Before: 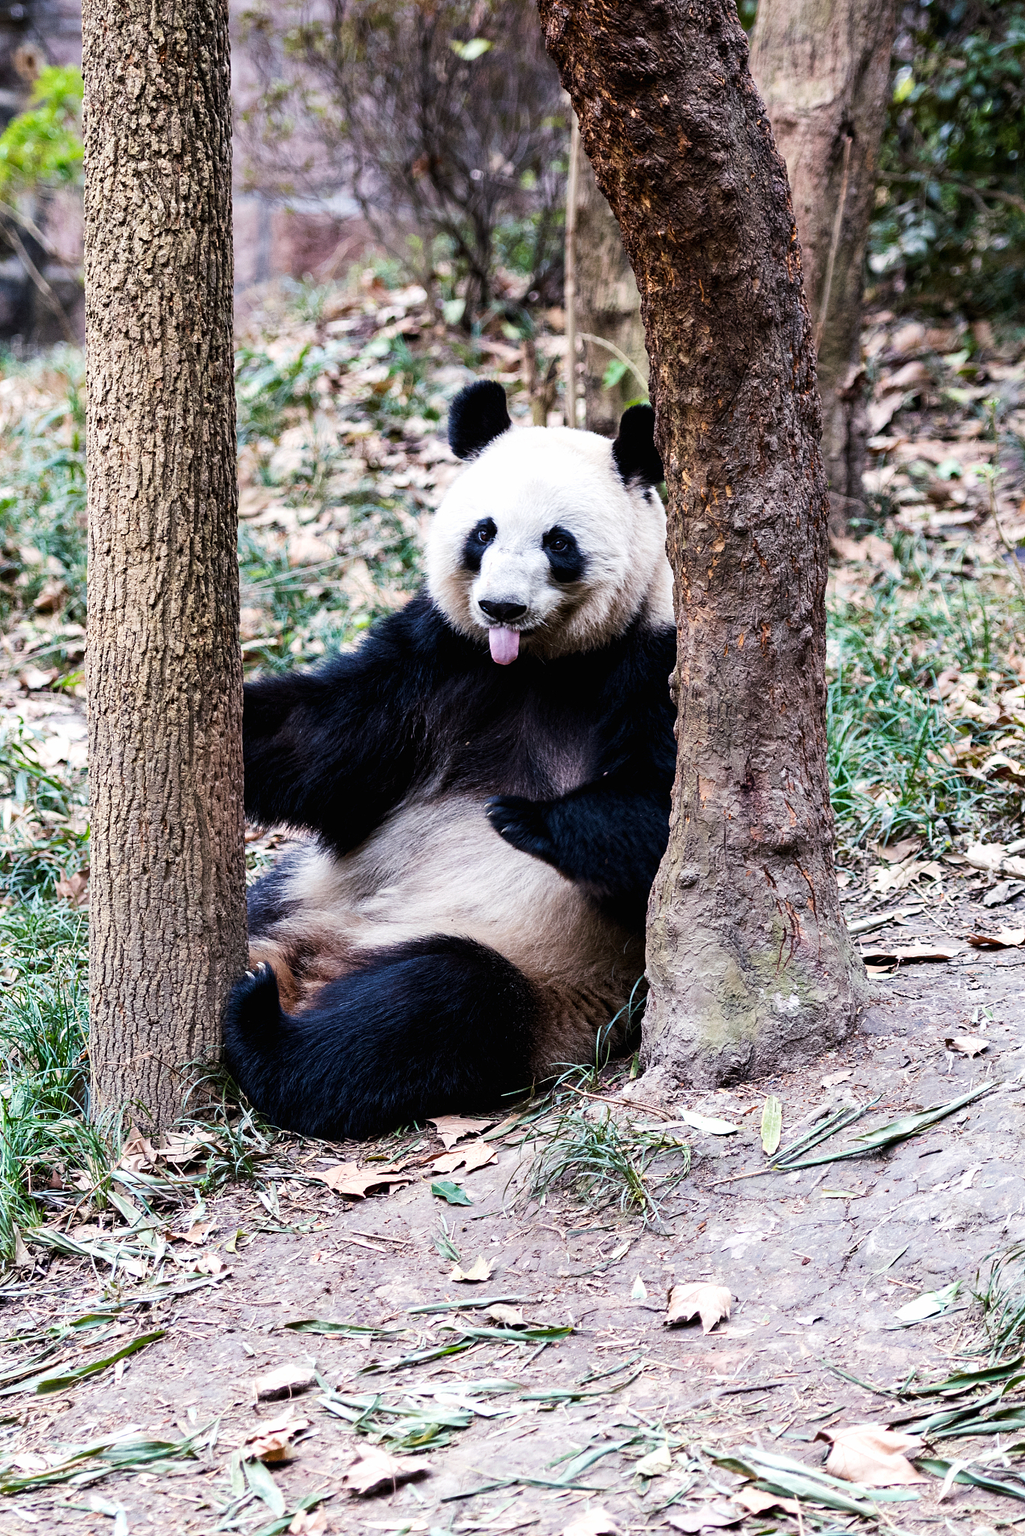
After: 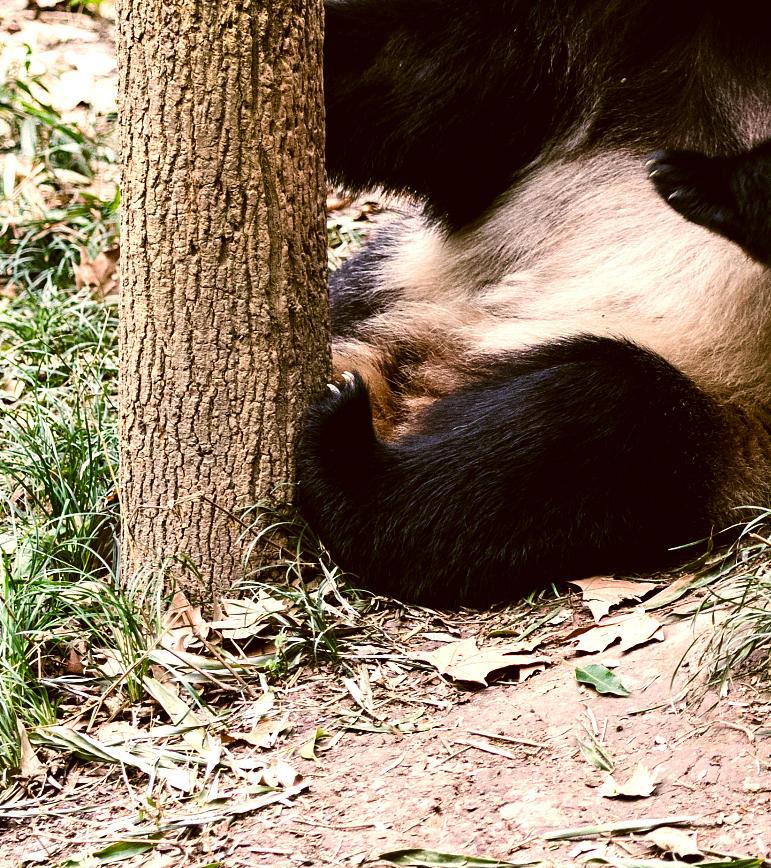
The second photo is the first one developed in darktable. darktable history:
color correction: highlights a* 8.35, highlights b* 15.38, shadows a* -0.346, shadows b* 26.24
crop: top 44.499%, right 43.531%, bottom 13.102%
tone equalizer: -8 EV -0.451 EV, -7 EV -0.387 EV, -6 EV -0.358 EV, -5 EV -0.228 EV, -3 EV 0.195 EV, -2 EV 0.348 EV, -1 EV 0.364 EV, +0 EV 0.413 EV, edges refinement/feathering 500, mask exposure compensation -1.57 EV, preserve details no
